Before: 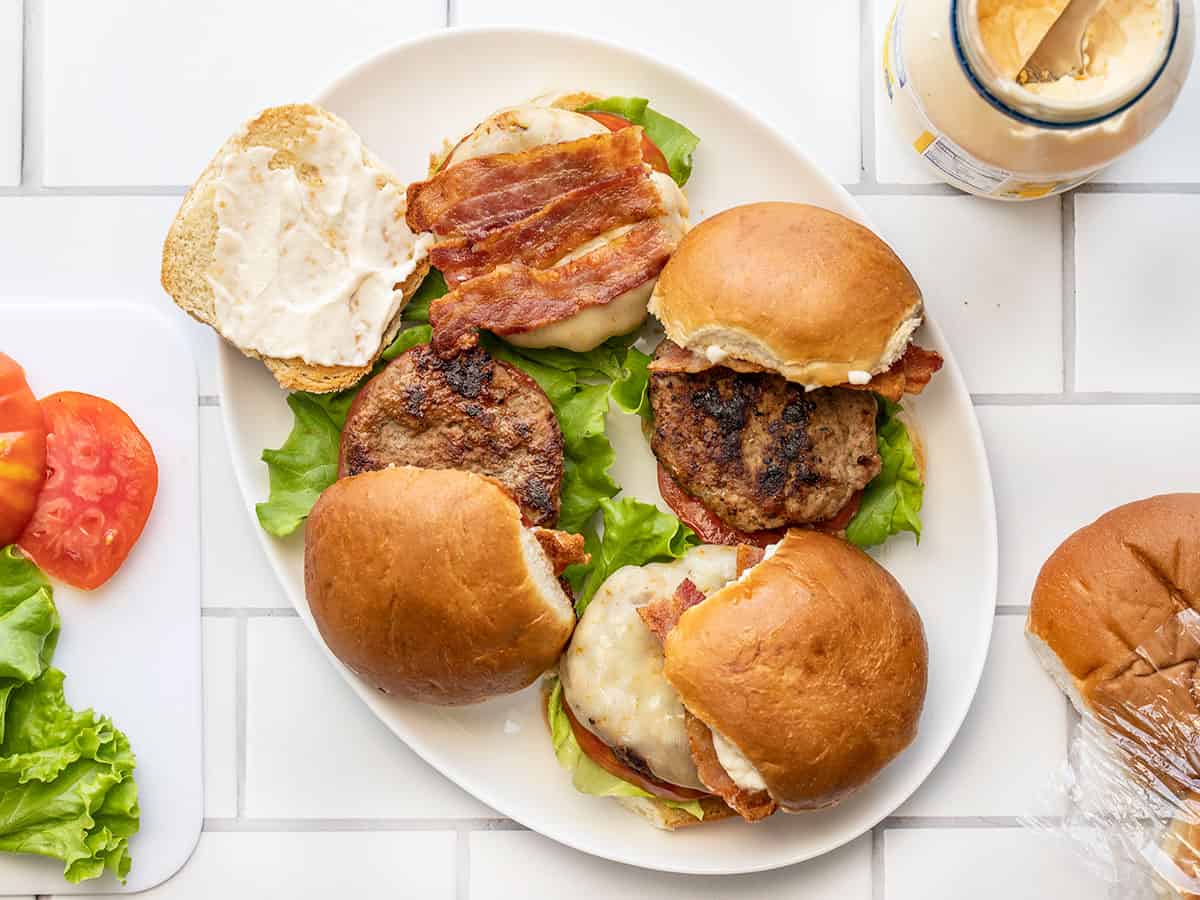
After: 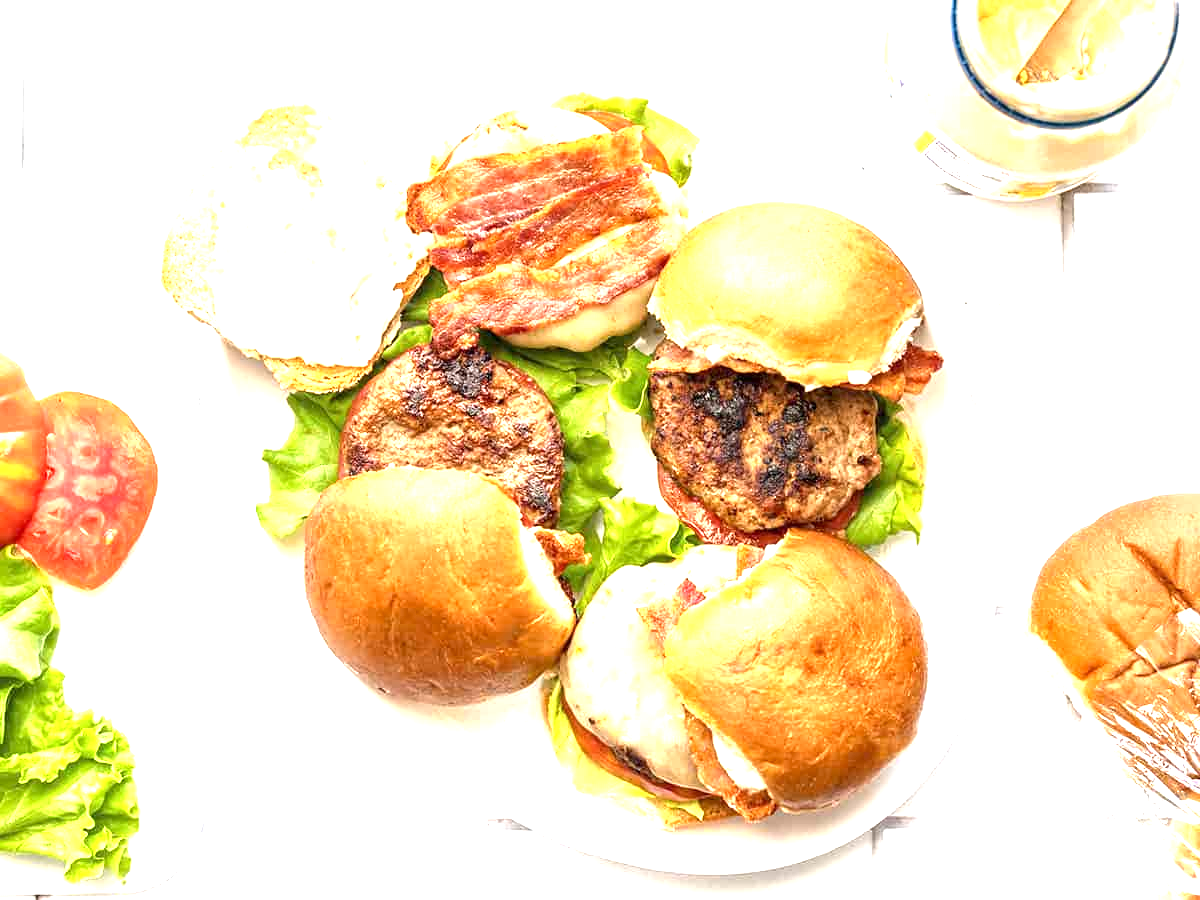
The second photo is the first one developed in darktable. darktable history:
exposure: black level correction 0, exposure 1.513 EV, compensate highlight preservation false
local contrast: highlights 104%, shadows 98%, detail 131%, midtone range 0.2
